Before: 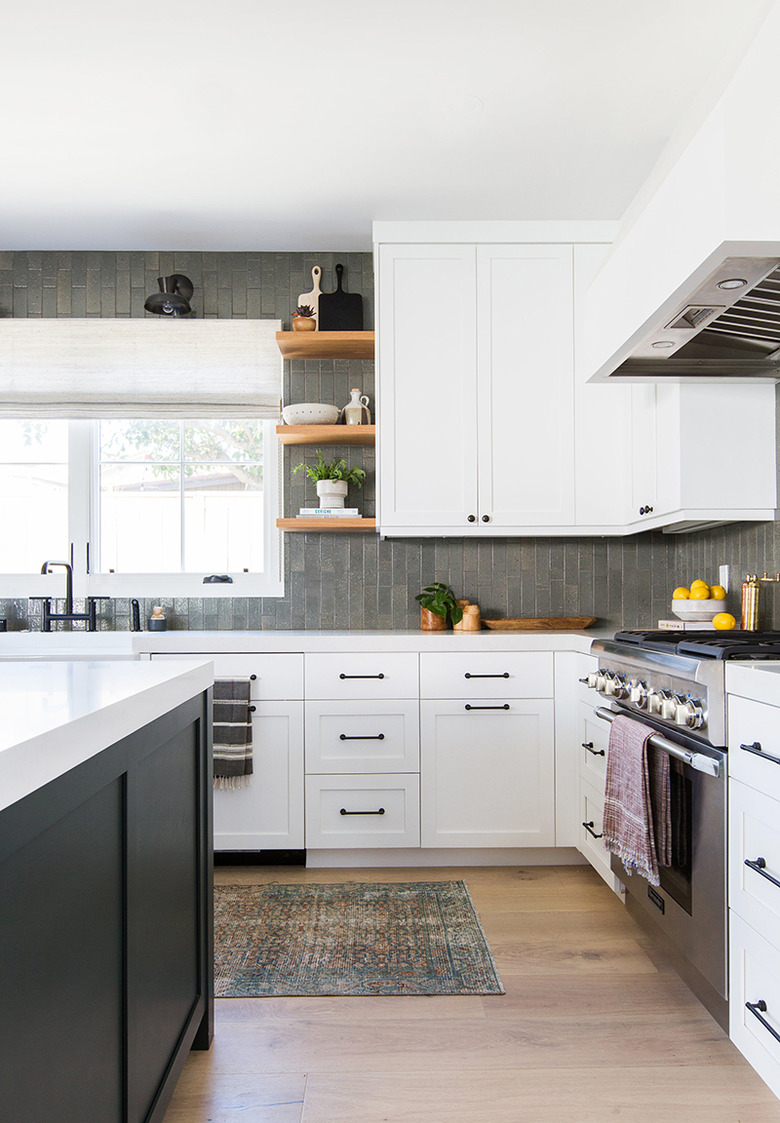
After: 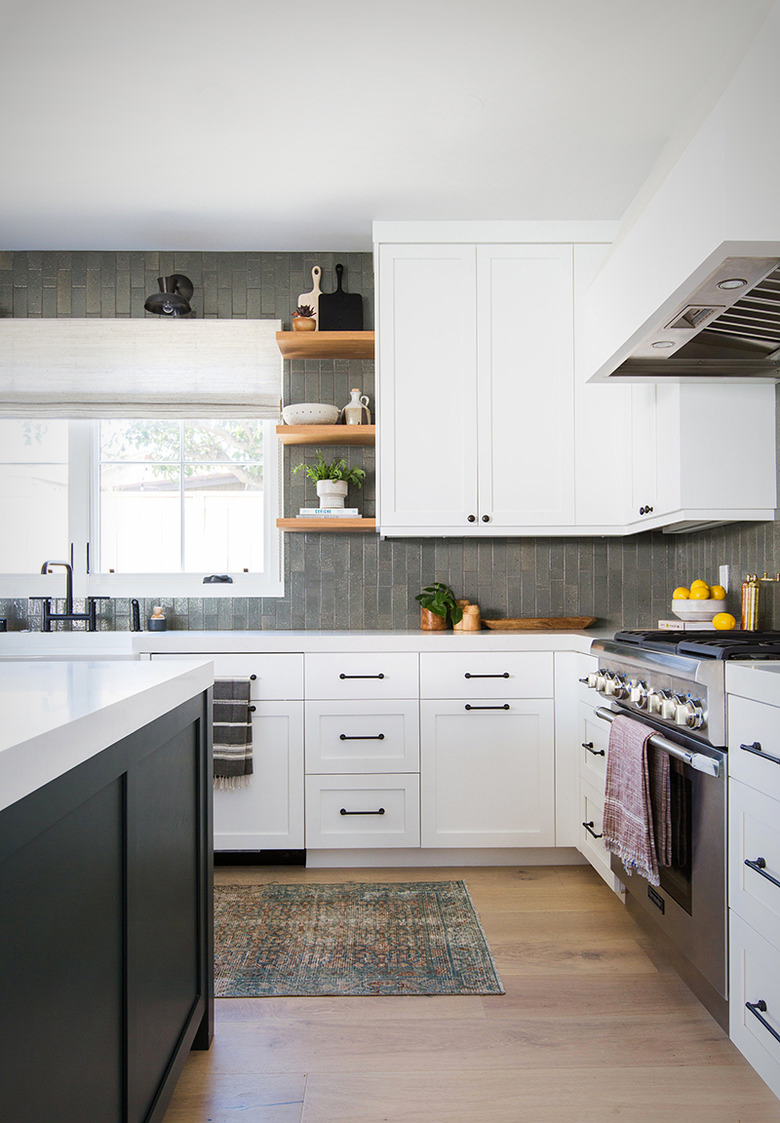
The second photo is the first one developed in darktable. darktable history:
vignetting: fall-off start 67.89%, fall-off radius 68.37%, saturation 0.376, automatic ratio true
